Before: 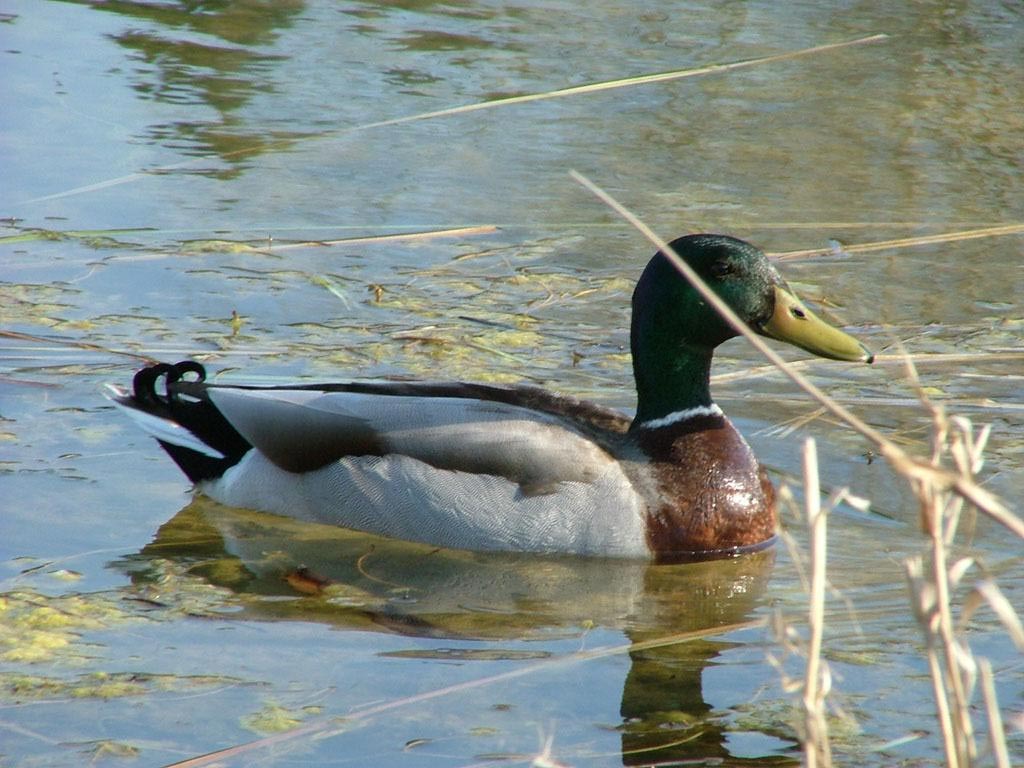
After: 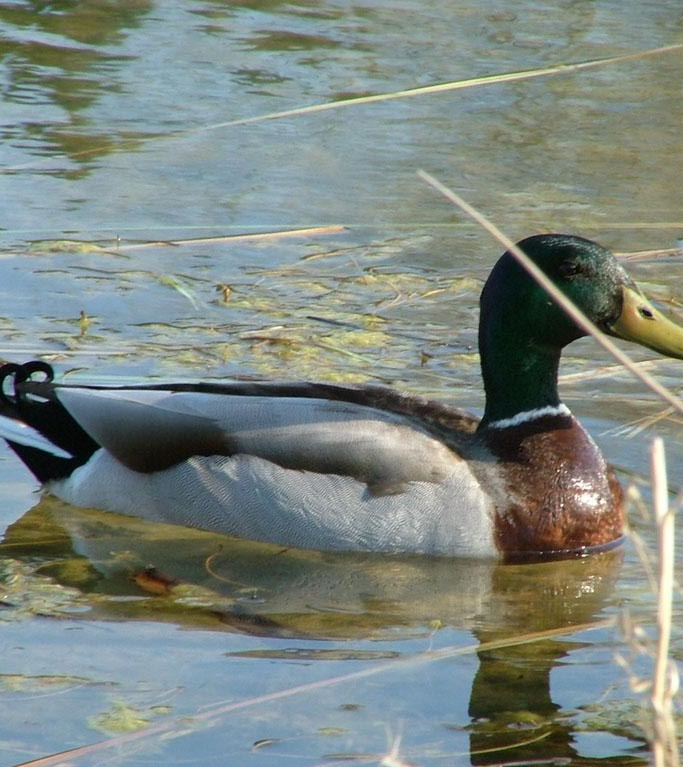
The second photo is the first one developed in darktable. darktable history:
crop and rotate: left 14.86%, right 18.403%
